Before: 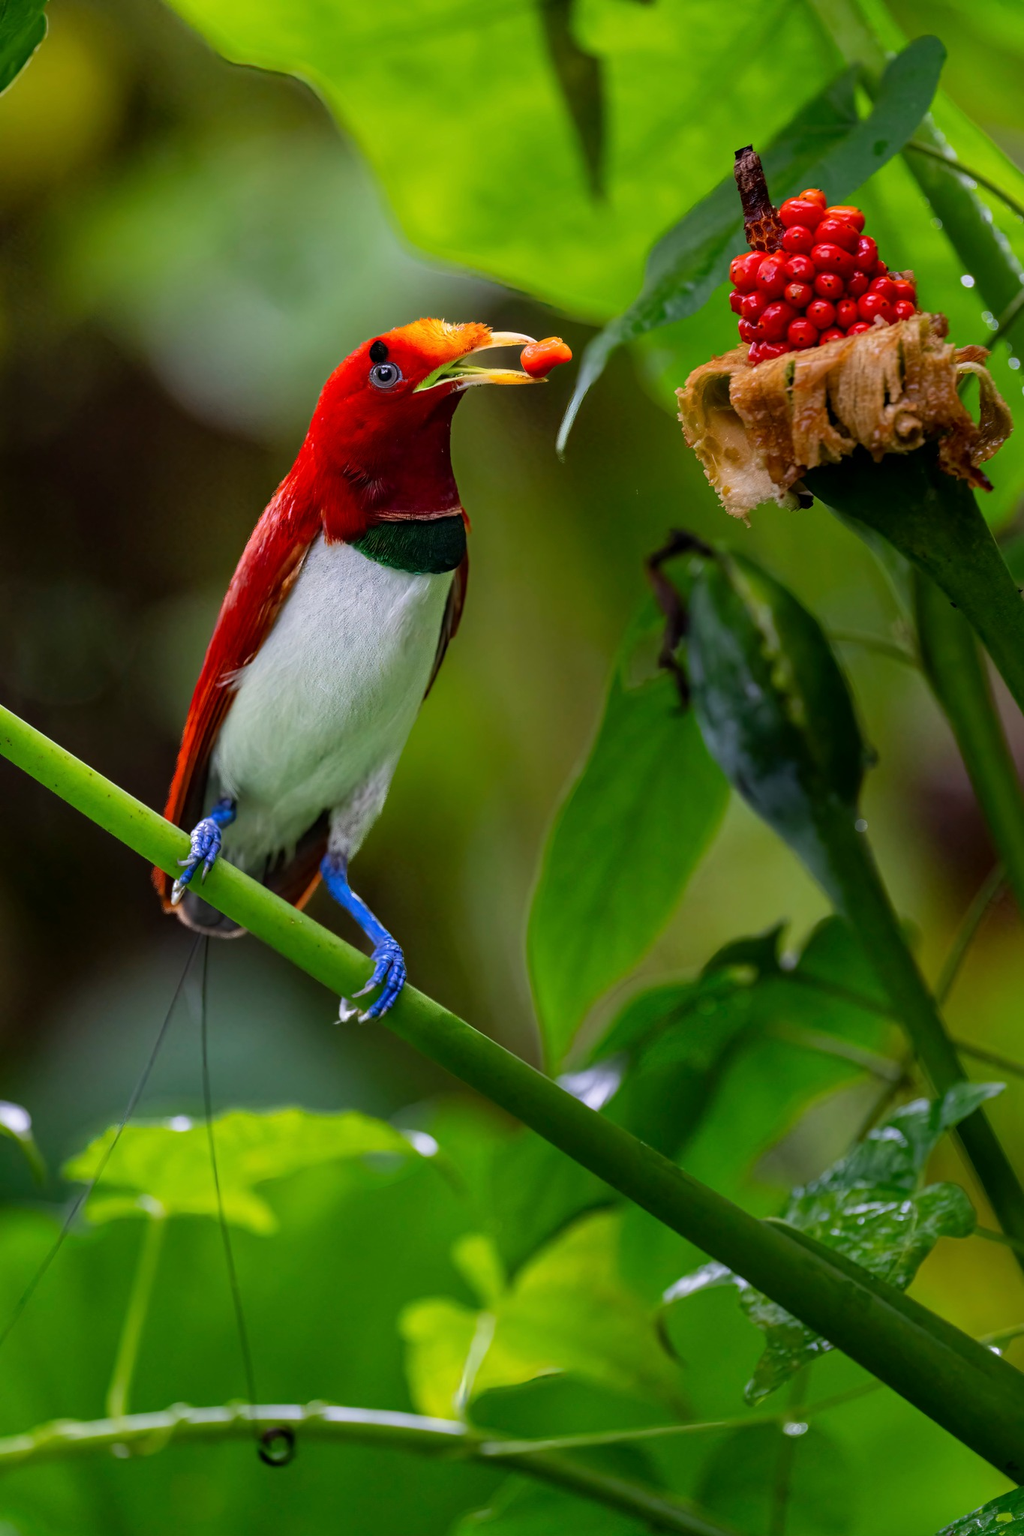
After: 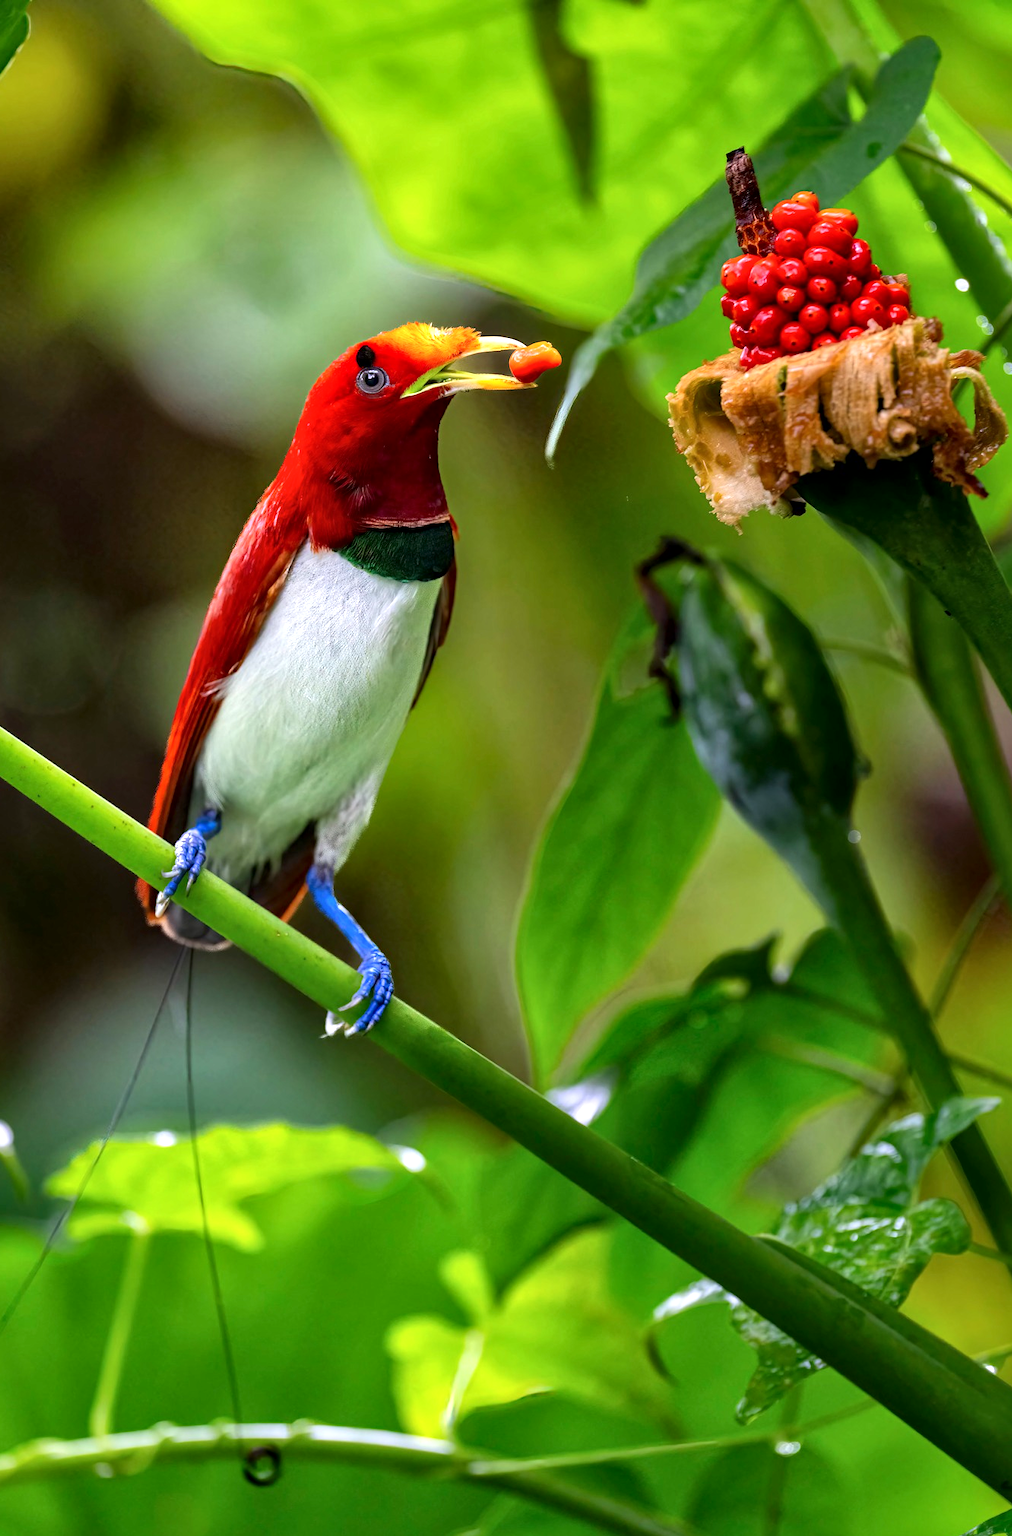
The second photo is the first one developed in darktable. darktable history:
exposure: black level correction 0, exposure 0.7 EV, compensate exposure bias true, compensate highlight preservation false
crop and rotate: left 1.774%, right 0.633%, bottom 1.28%
local contrast: mode bilateral grid, contrast 20, coarseness 50, detail 132%, midtone range 0.2
